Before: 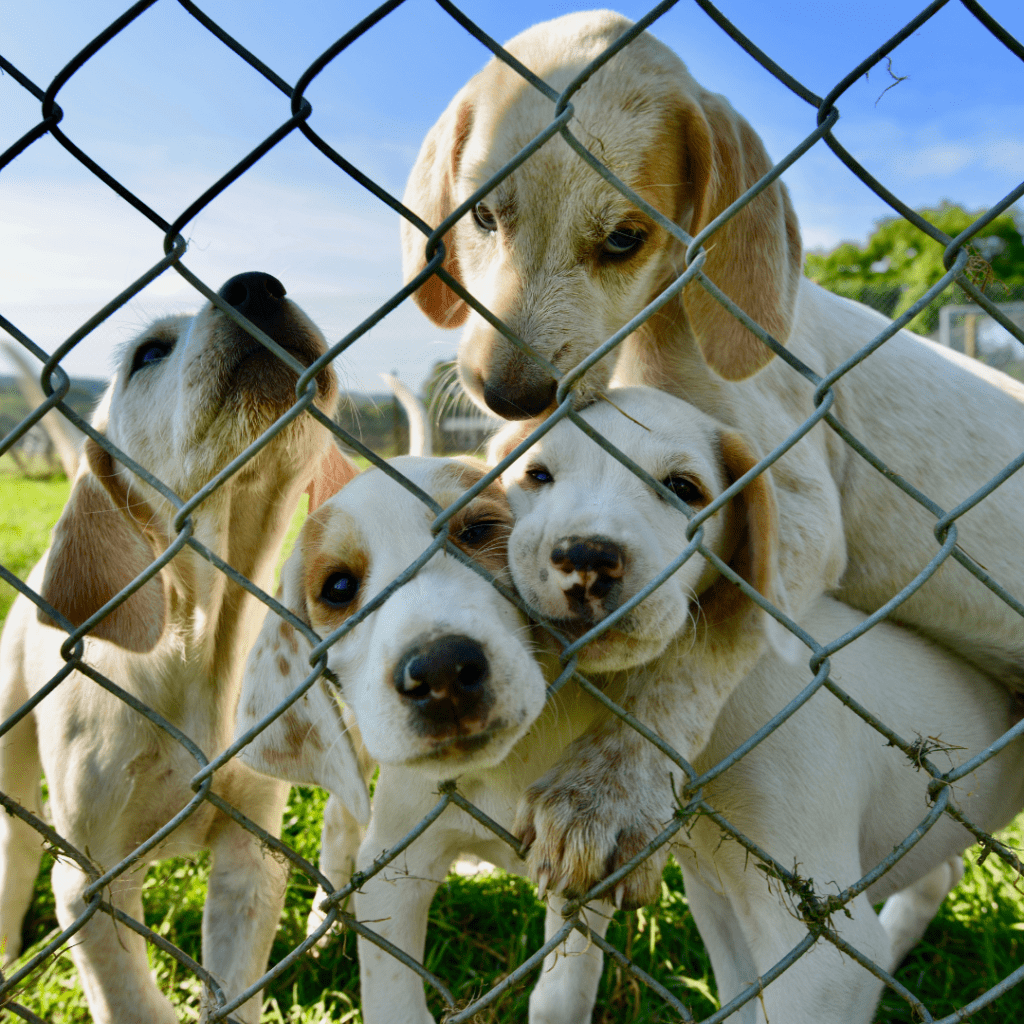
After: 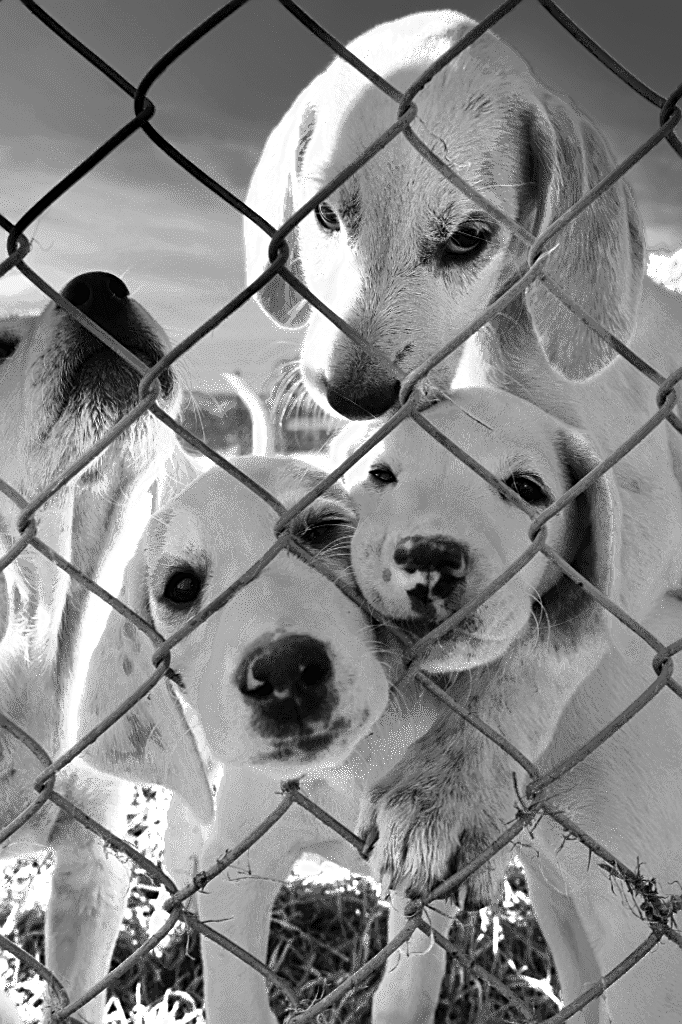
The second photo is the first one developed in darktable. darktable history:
crop: left 15.419%, right 17.914%
sharpen: on, module defaults
color zones: curves: ch0 [(0, 0.554) (0.146, 0.662) (0.293, 0.86) (0.503, 0.774) (0.637, 0.106) (0.74, 0.072) (0.866, 0.488) (0.998, 0.569)]; ch1 [(0, 0) (0.143, 0) (0.286, 0) (0.429, 0) (0.571, 0) (0.714, 0) (0.857, 0)]
